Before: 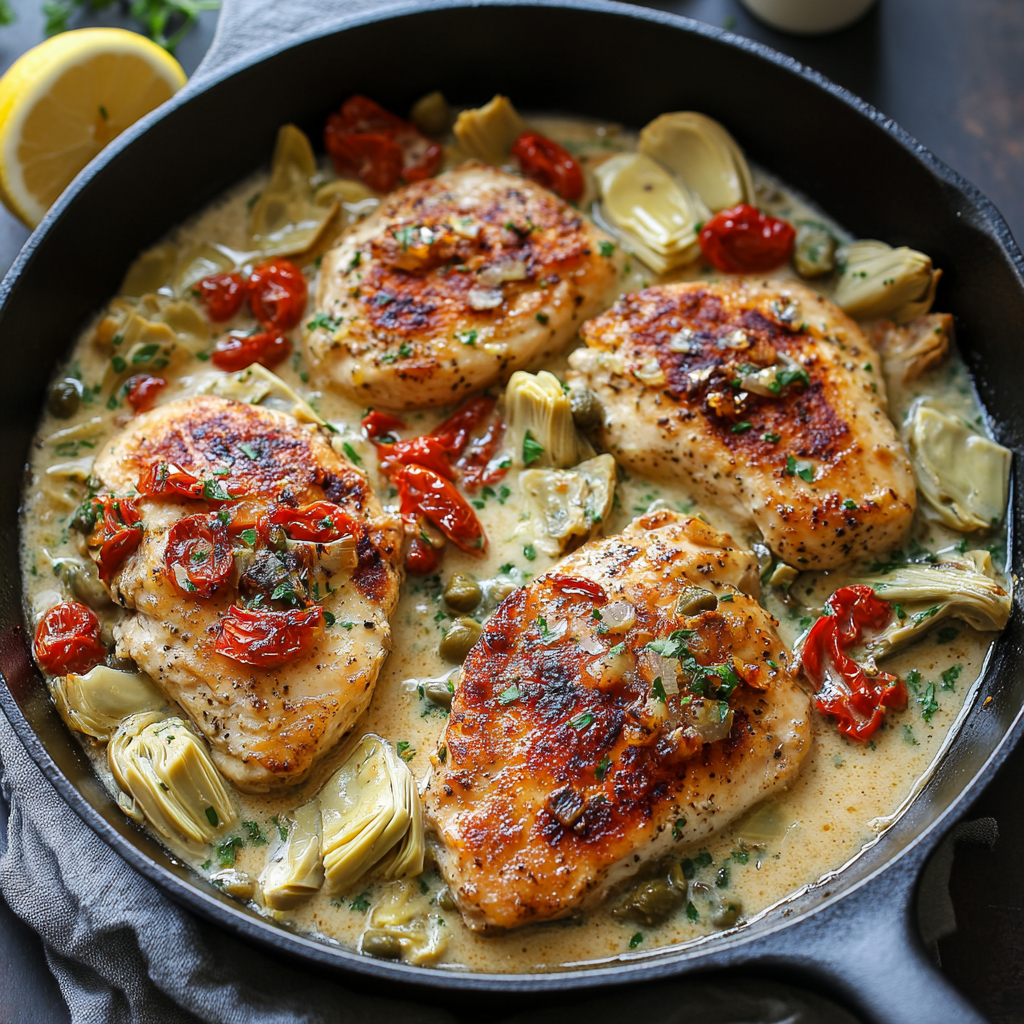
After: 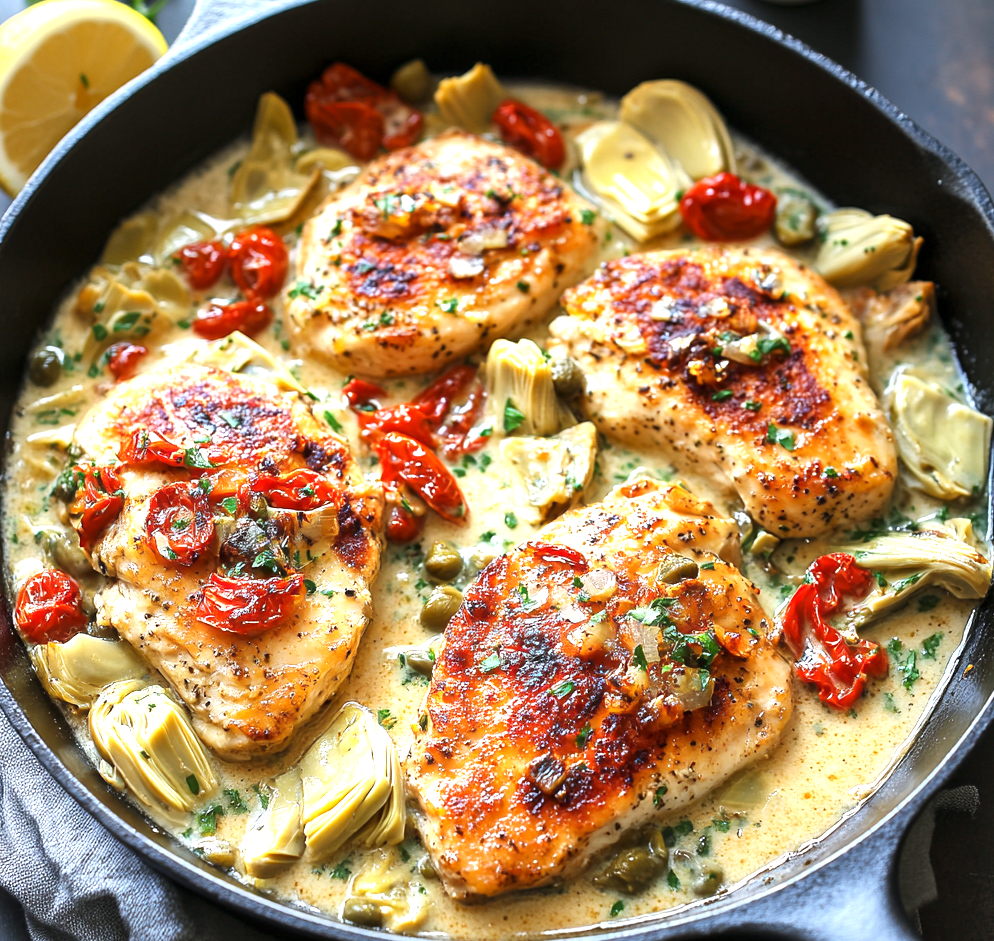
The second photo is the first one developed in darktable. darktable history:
exposure: exposure 1 EV, compensate highlight preservation false
crop: left 1.909%, top 3.151%, right 0.934%, bottom 4.918%
